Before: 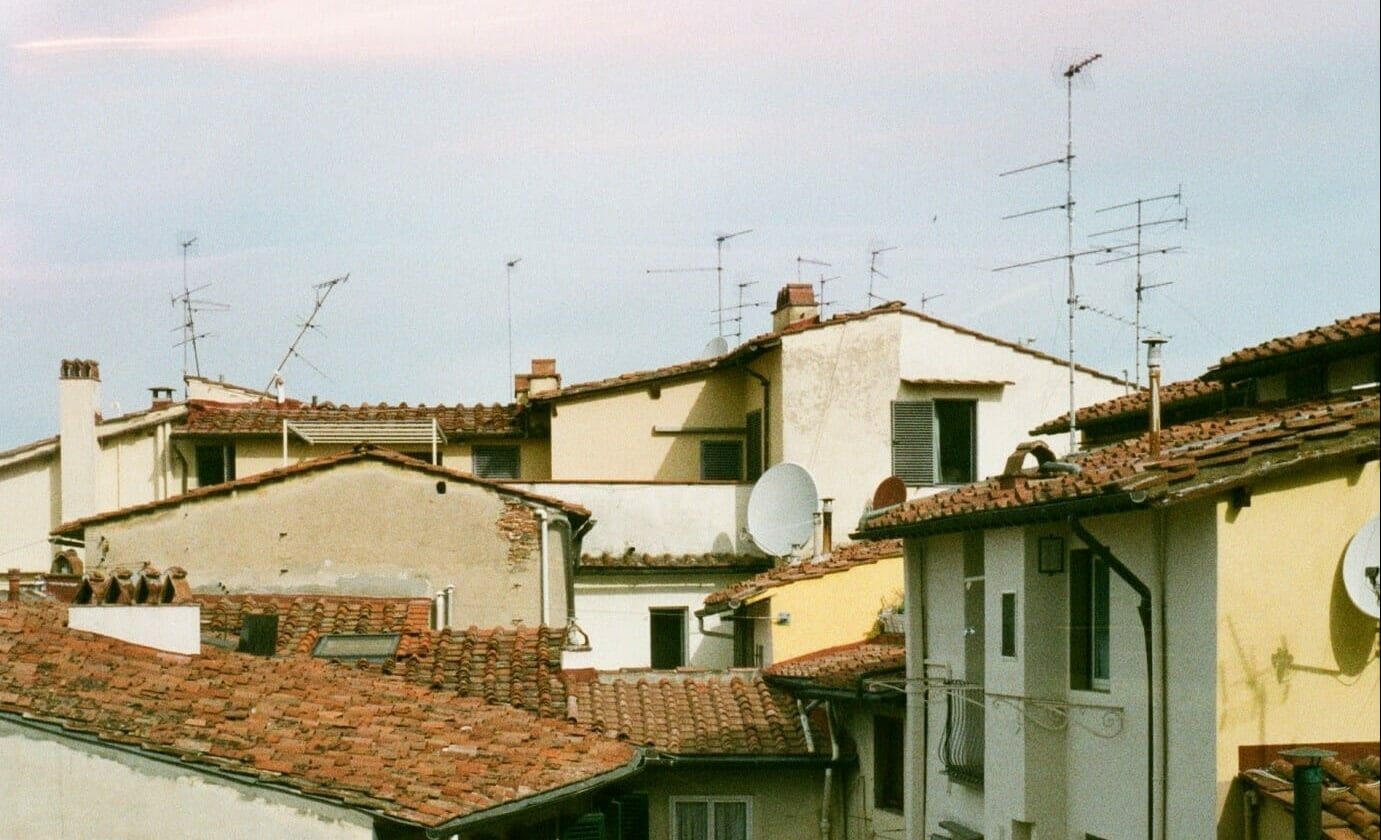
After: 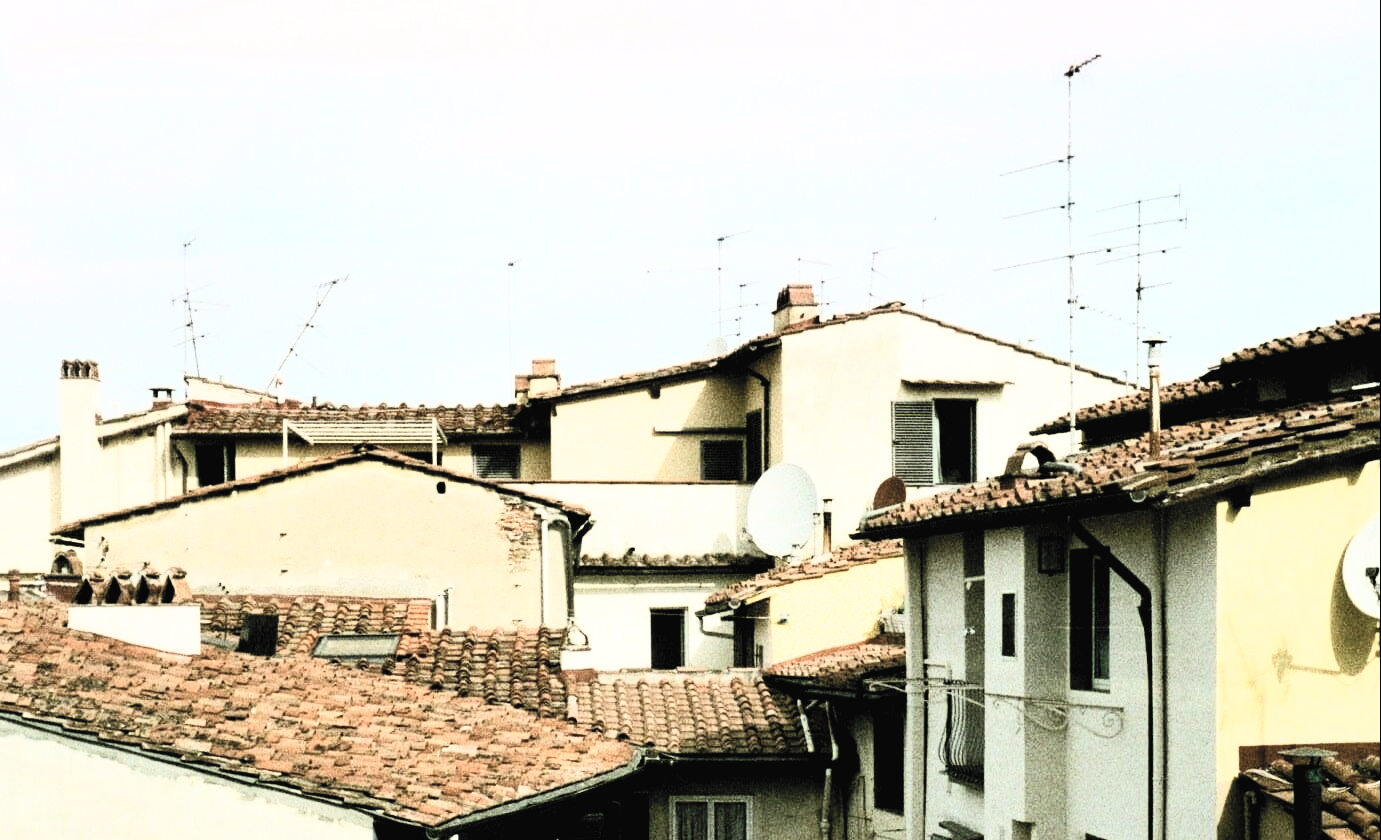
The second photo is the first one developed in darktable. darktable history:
contrast brightness saturation: contrast 0.43, brightness 0.56, saturation -0.19
filmic rgb: black relative exposure -3.64 EV, white relative exposure 2.44 EV, hardness 3.29
